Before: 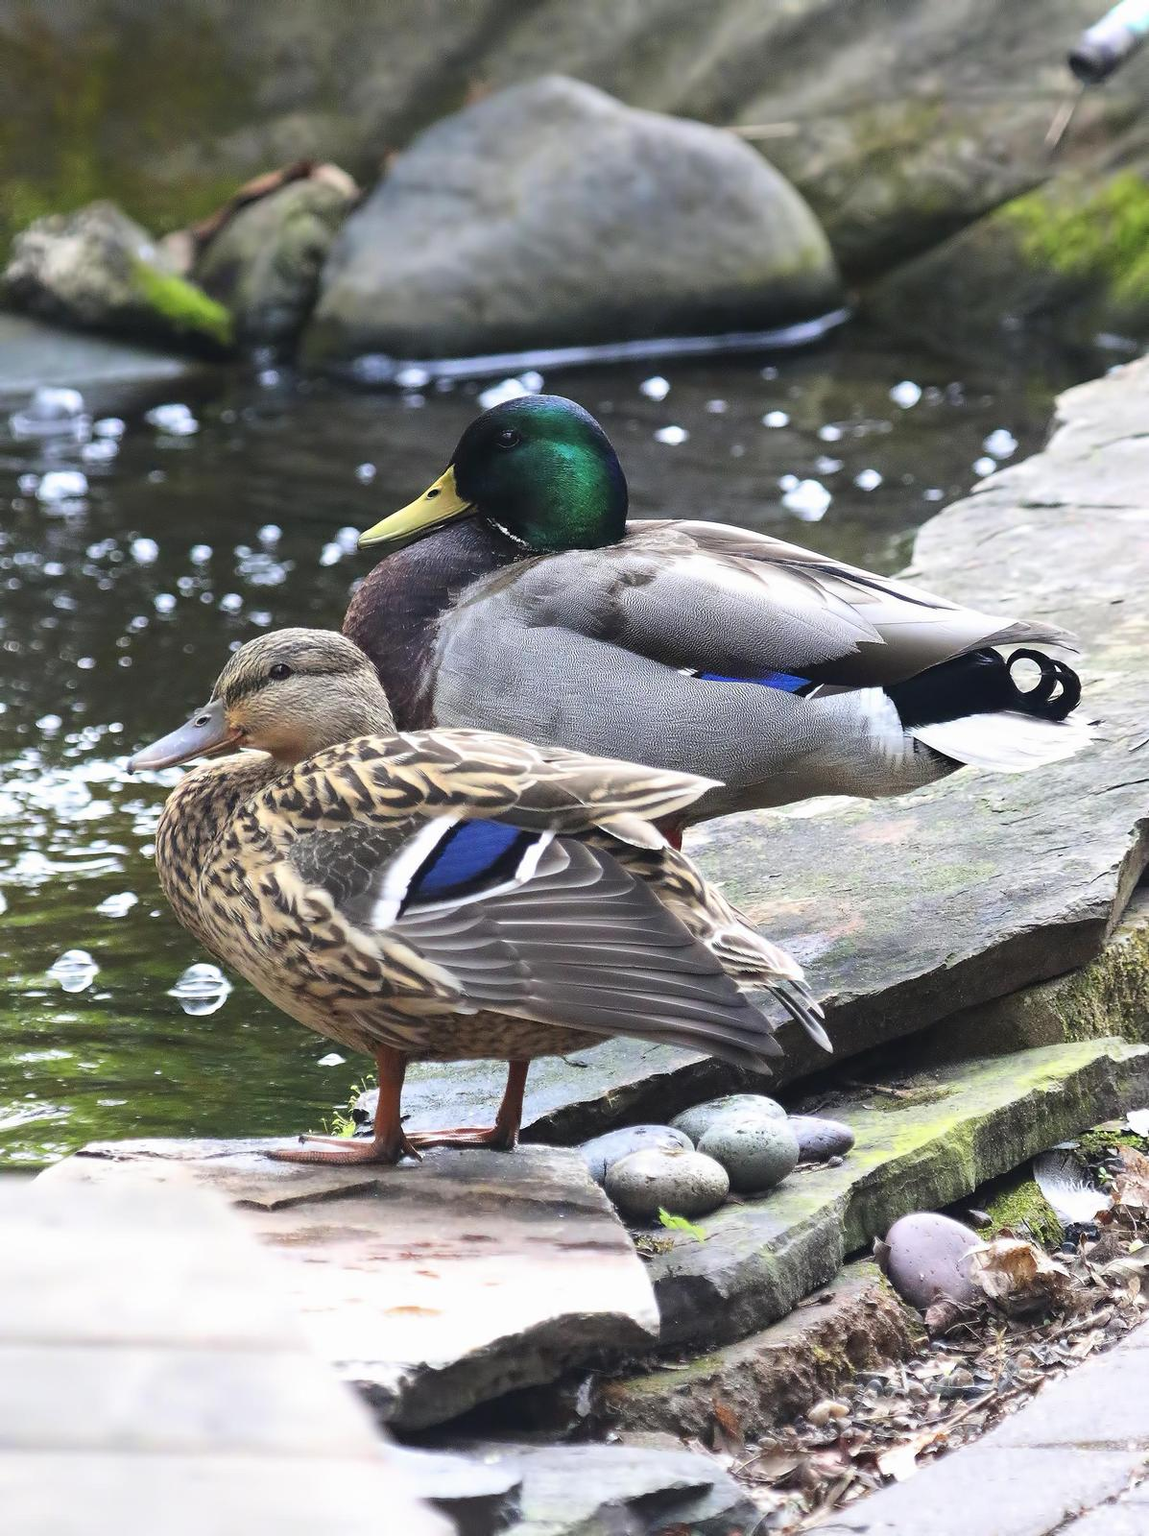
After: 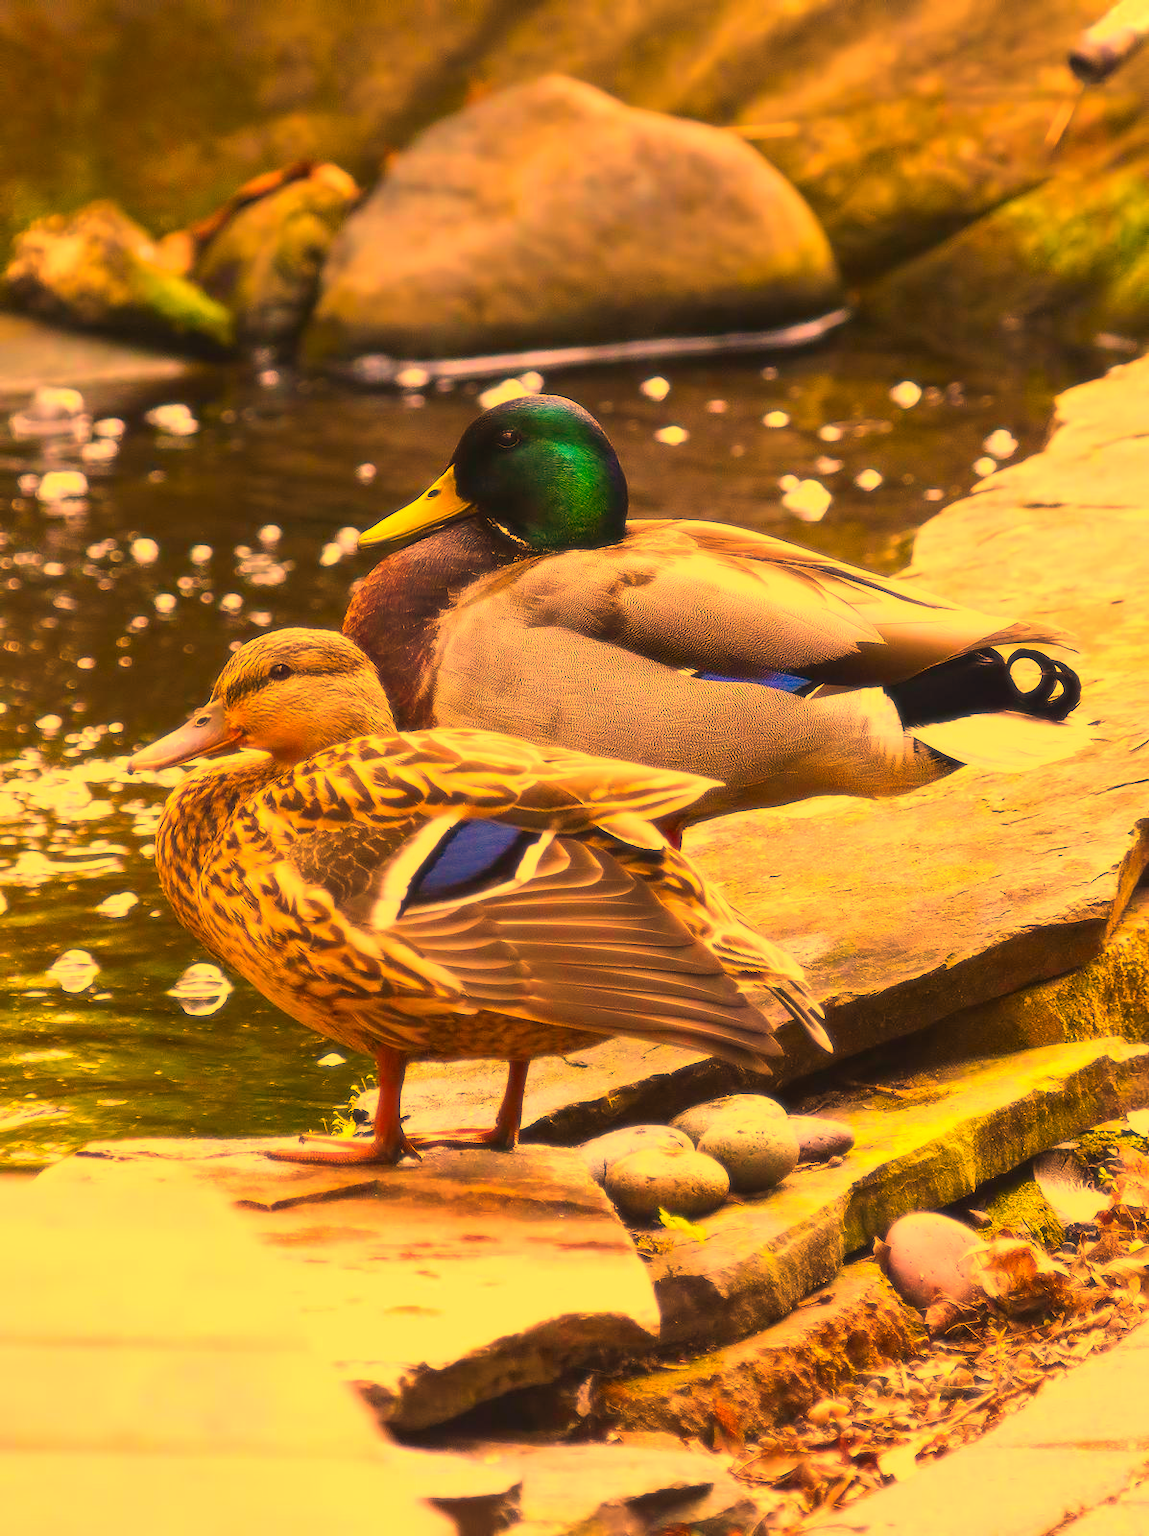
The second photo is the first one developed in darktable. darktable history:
soften: size 10%, saturation 50%, brightness 0.2 EV, mix 10%
white balance: red 1.467, blue 0.684
color balance rgb: linear chroma grading › global chroma 15%, perceptual saturation grading › global saturation 30%
contrast brightness saturation: contrast 0.04, saturation 0.16
